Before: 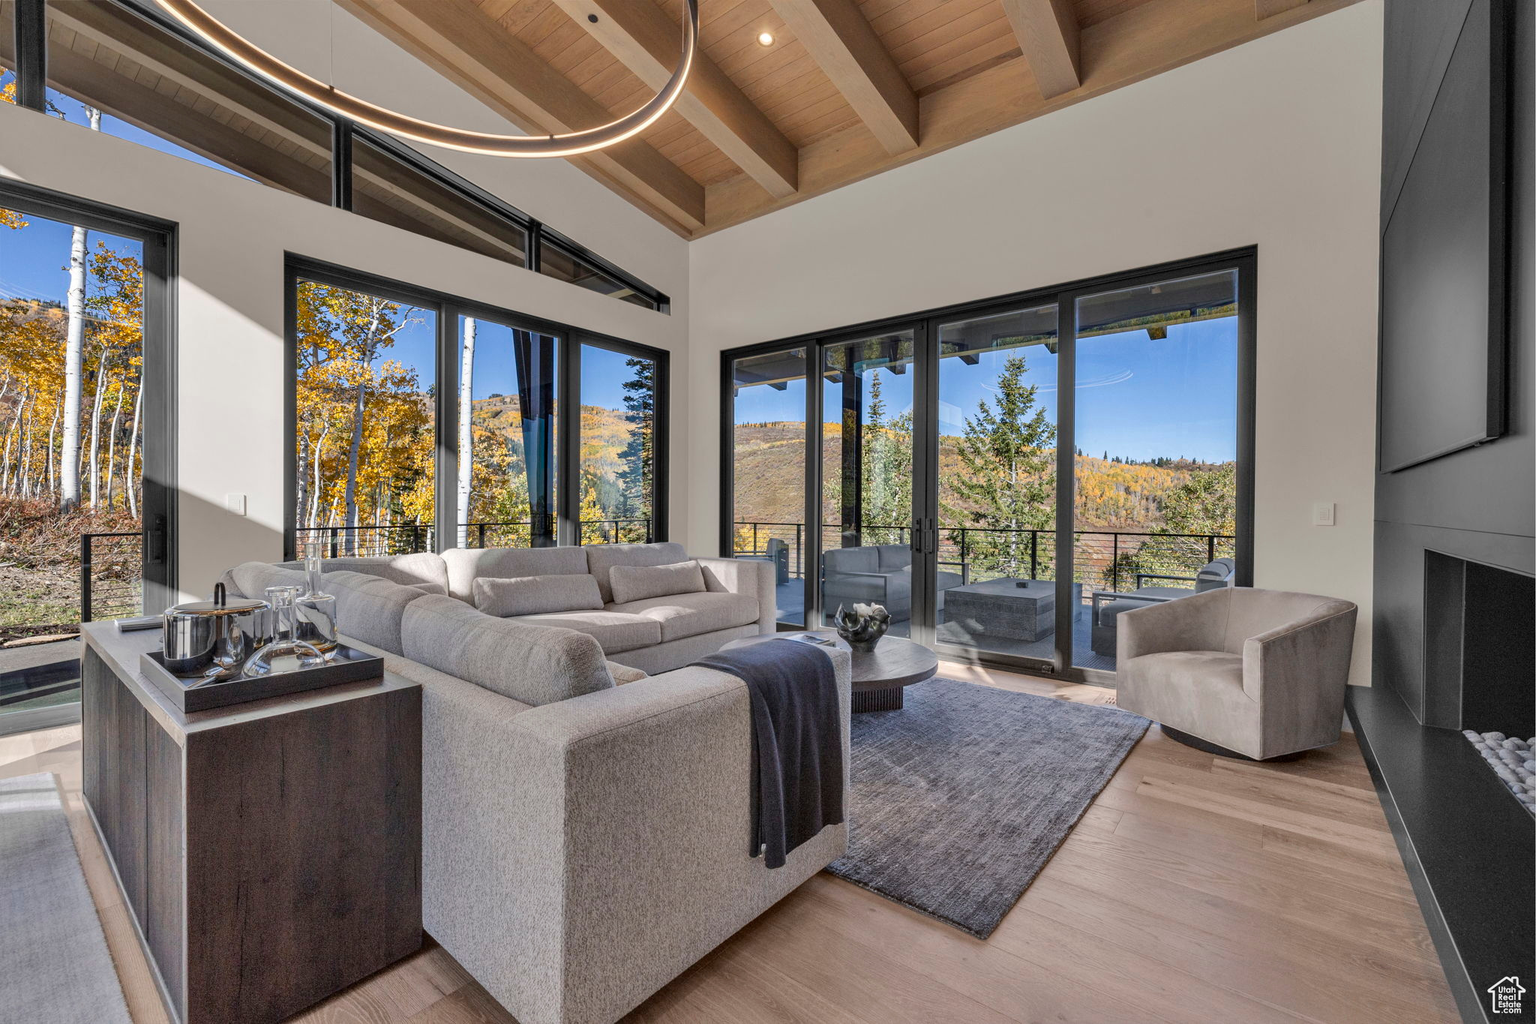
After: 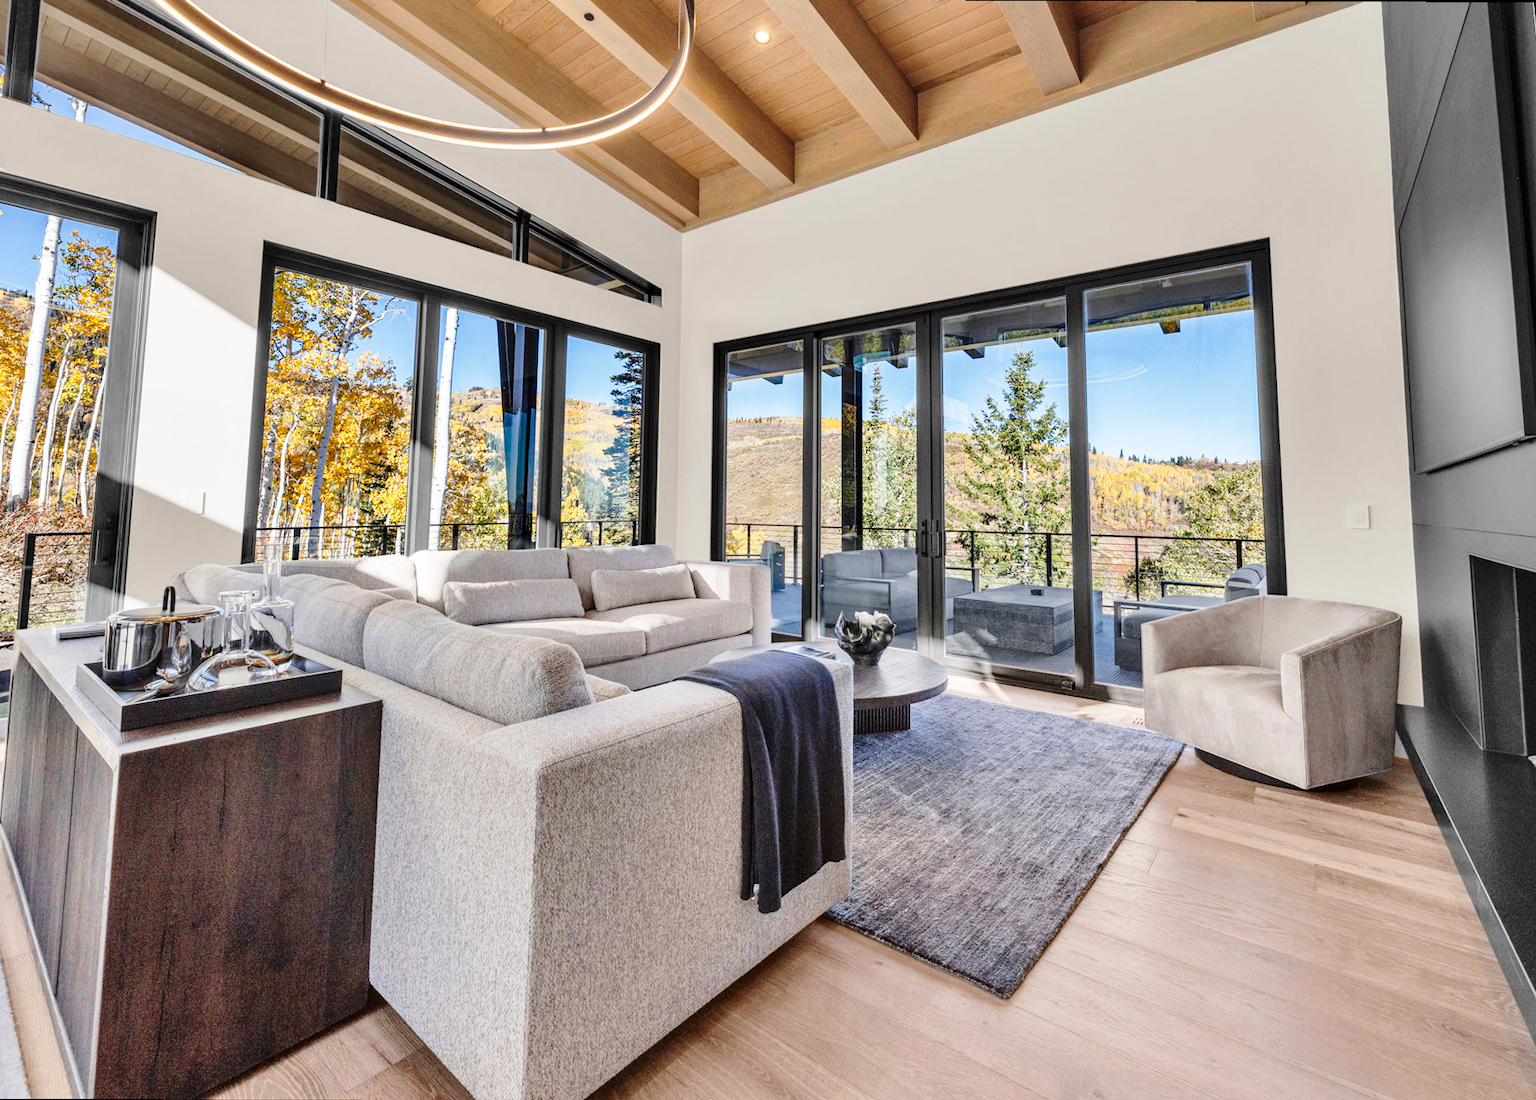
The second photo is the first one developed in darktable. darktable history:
base curve: curves: ch0 [(0, 0) (0.028, 0.03) (0.121, 0.232) (0.46, 0.748) (0.859, 0.968) (1, 1)], preserve colors none
rotate and perspective: rotation 0.215°, lens shift (vertical) -0.139, crop left 0.069, crop right 0.939, crop top 0.002, crop bottom 0.996
